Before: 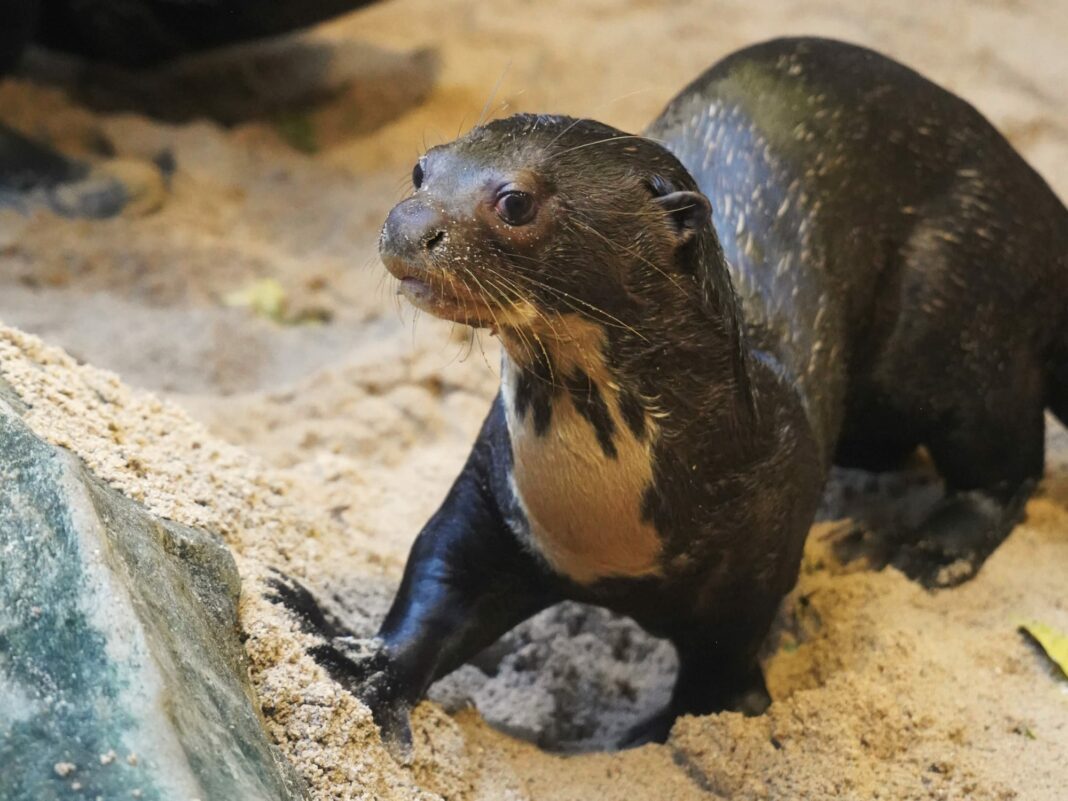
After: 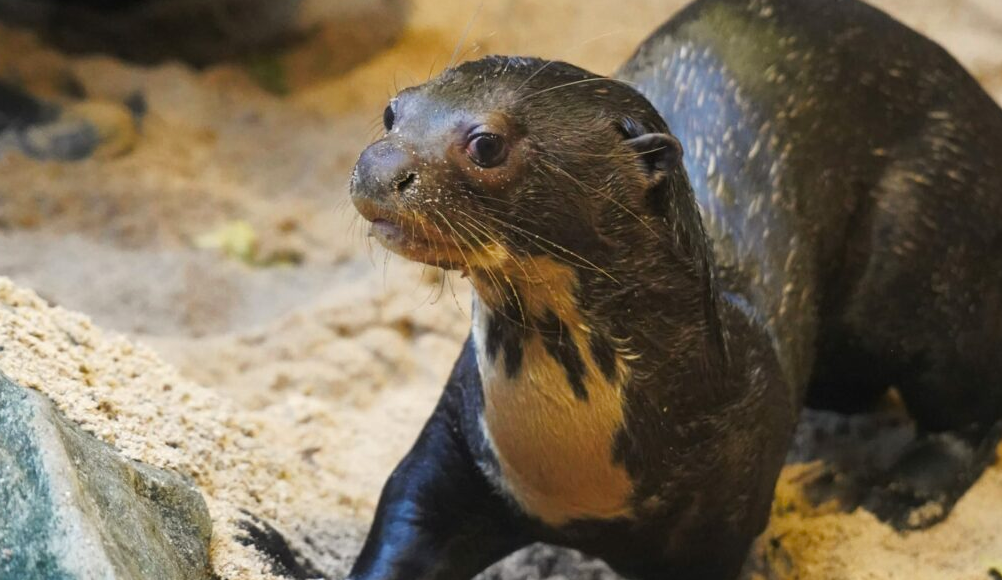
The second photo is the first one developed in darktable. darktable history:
base curve: exposure shift 0, preserve colors none
color balance rgb: shadows fall-off 101%, linear chroma grading › mid-tones 7.63%, perceptual saturation grading › mid-tones 11.68%, mask middle-gray fulcrum 22.45%, global vibrance 10.11%, saturation formula JzAzBz (2021)
crop: left 2.737%, top 7.287%, right 3.421%, bottom 20.179%
